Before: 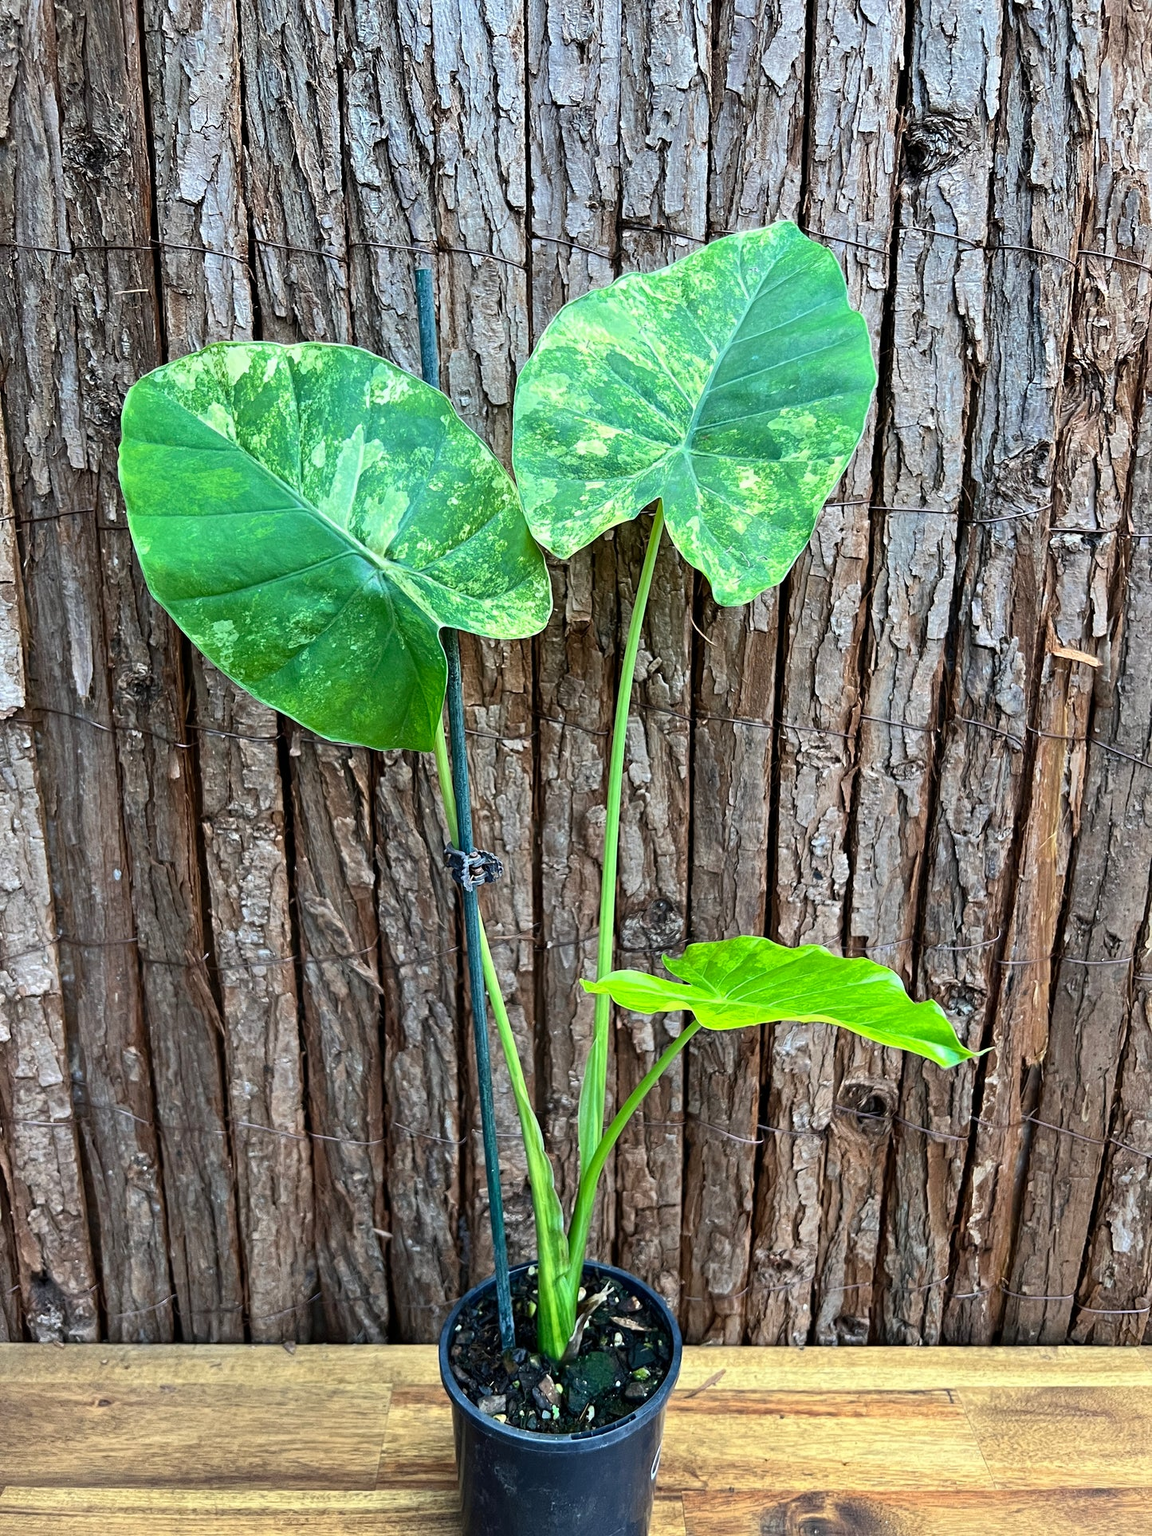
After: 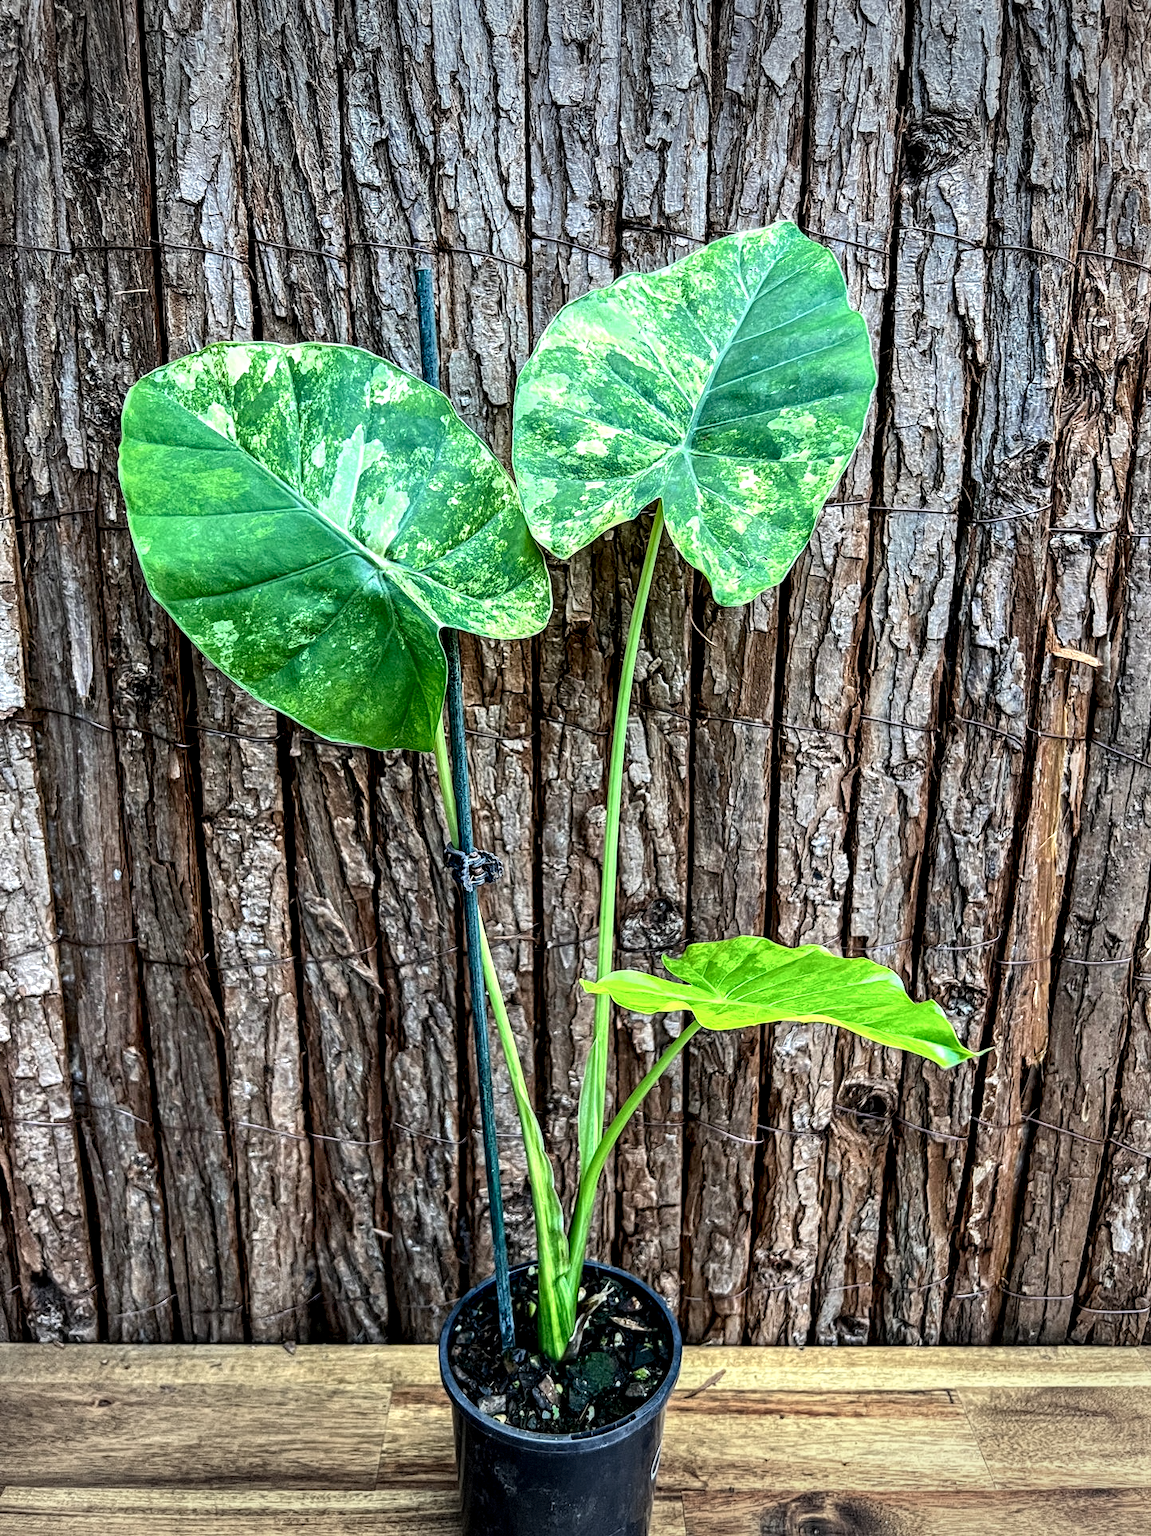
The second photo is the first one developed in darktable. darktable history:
local contrast: highlights 19%, detail 186%
vignetting: fall-off start 100%, brightness -0.406, saturation -0.3, width/height ratio 1.324, dithering 8-bit output, unbound false
